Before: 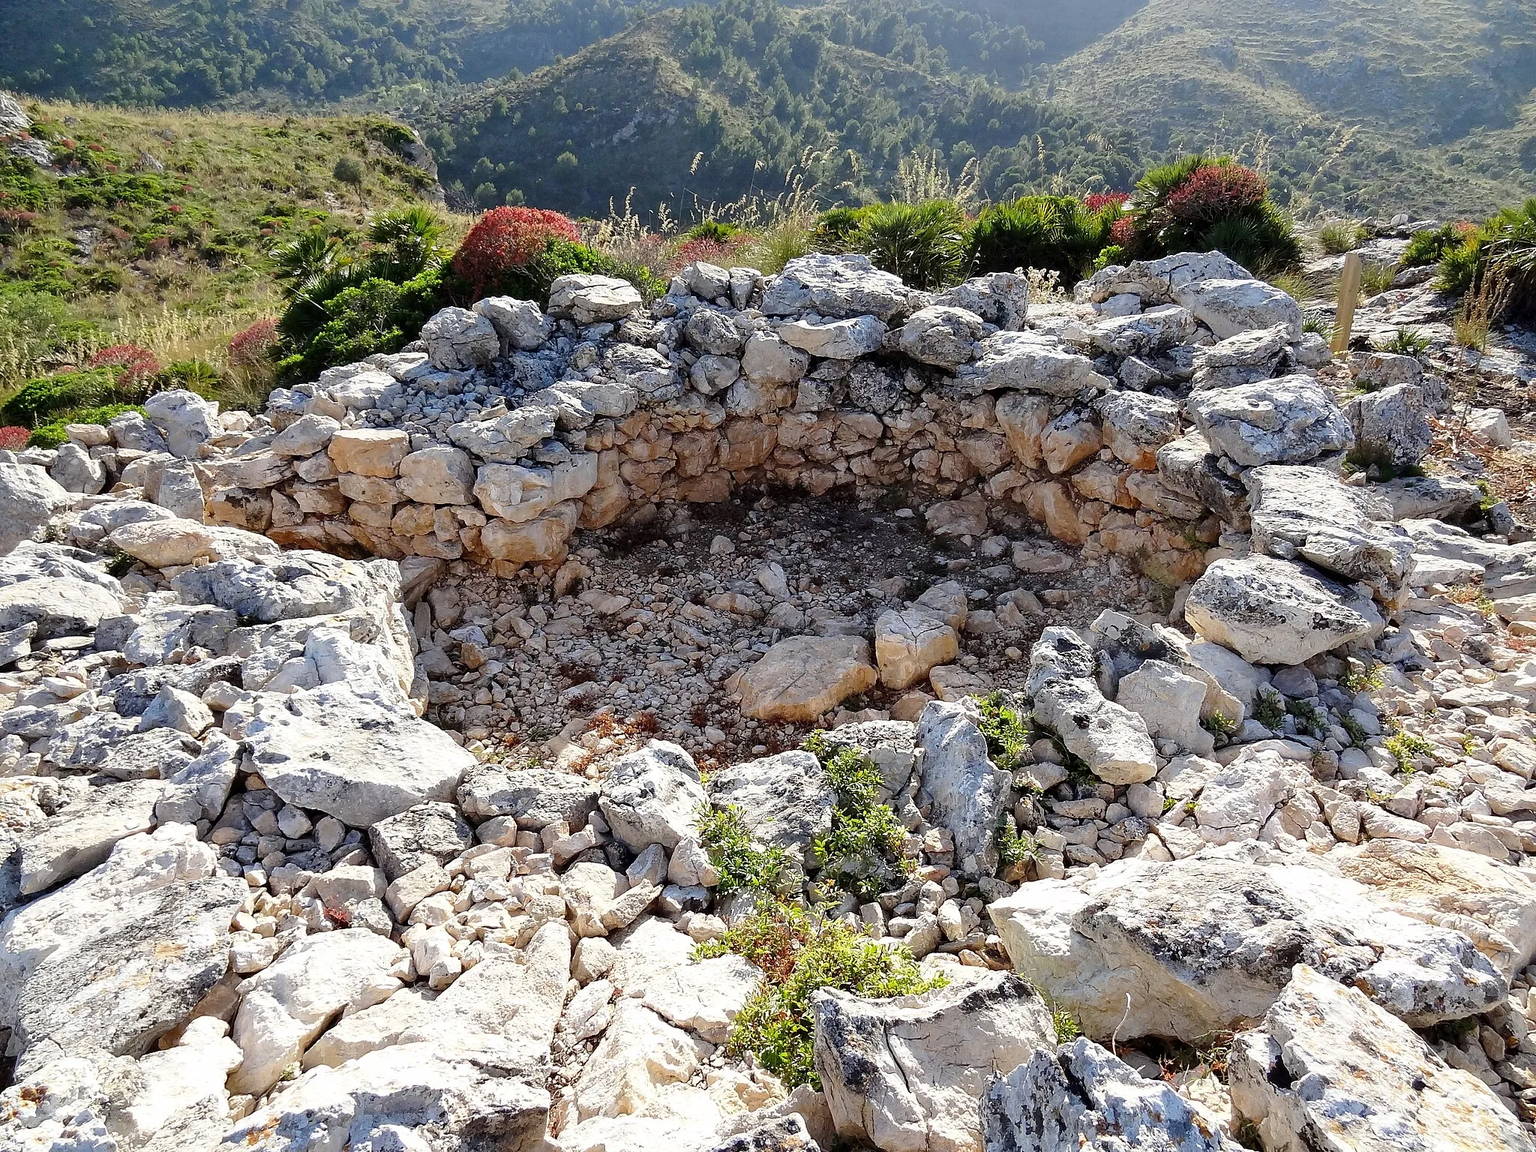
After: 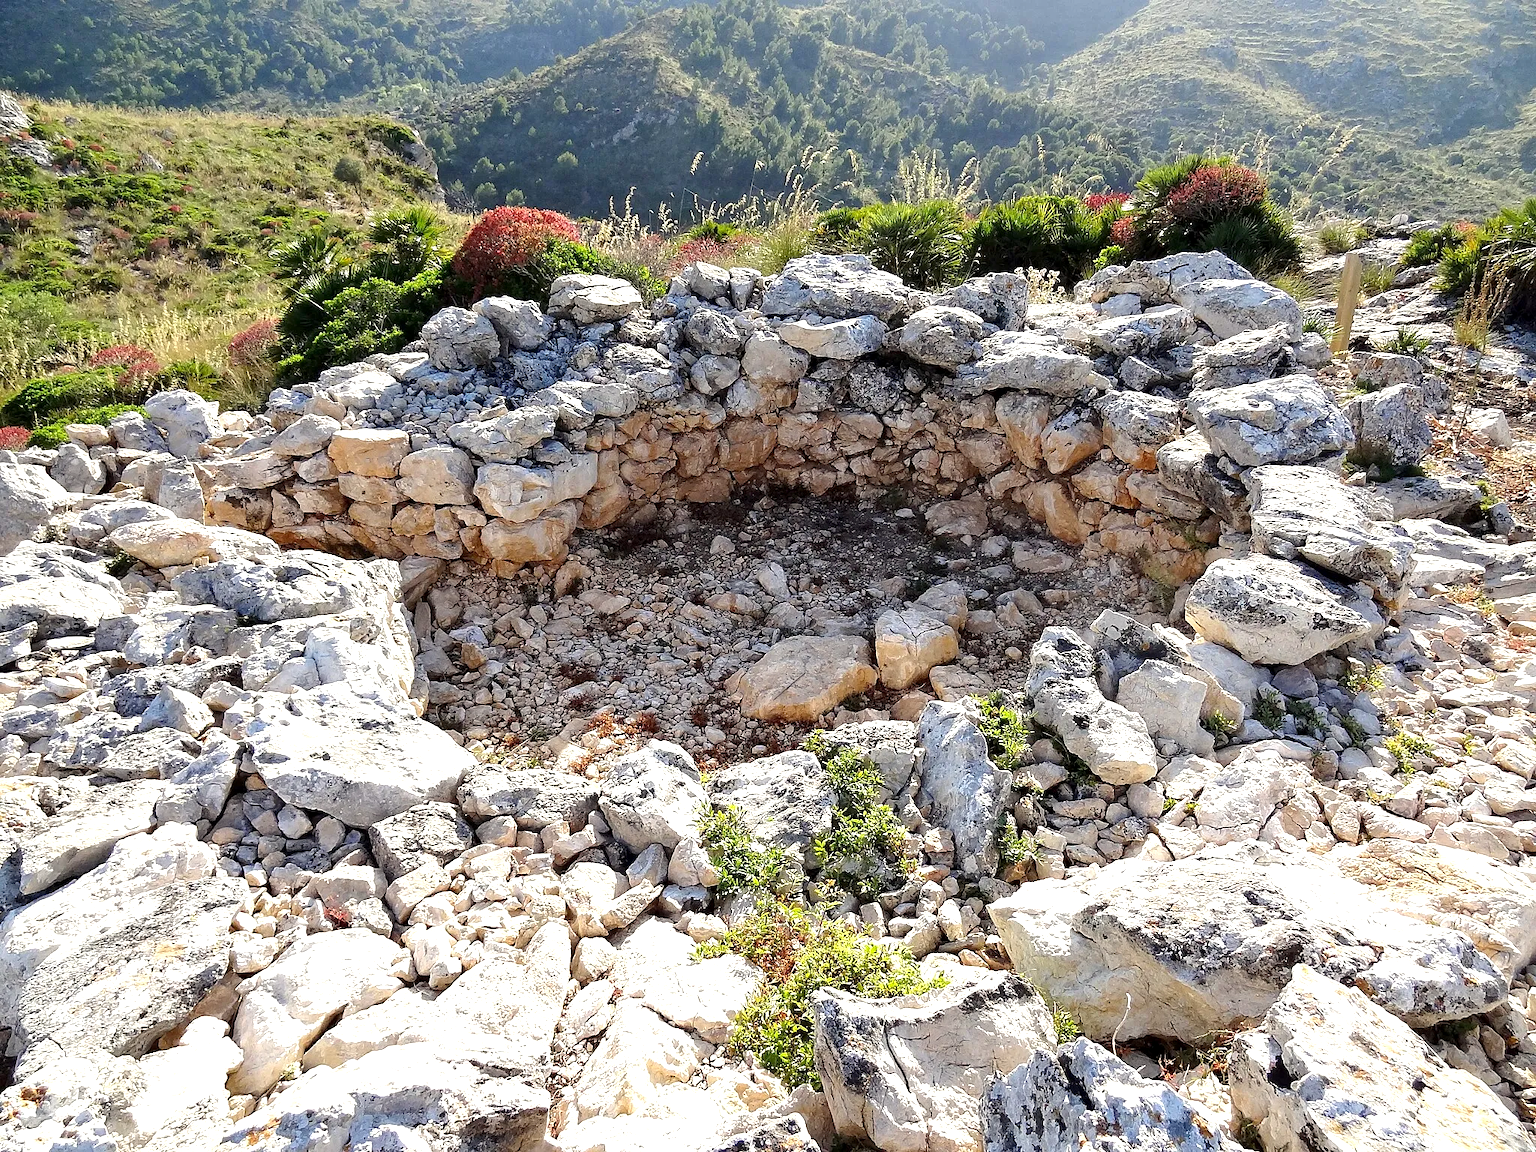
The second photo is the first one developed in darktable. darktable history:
color correction: highlights b* 2.95
exposure: black level correction 0.001, exposure 0.5 EV, compensate highlight preservation false
